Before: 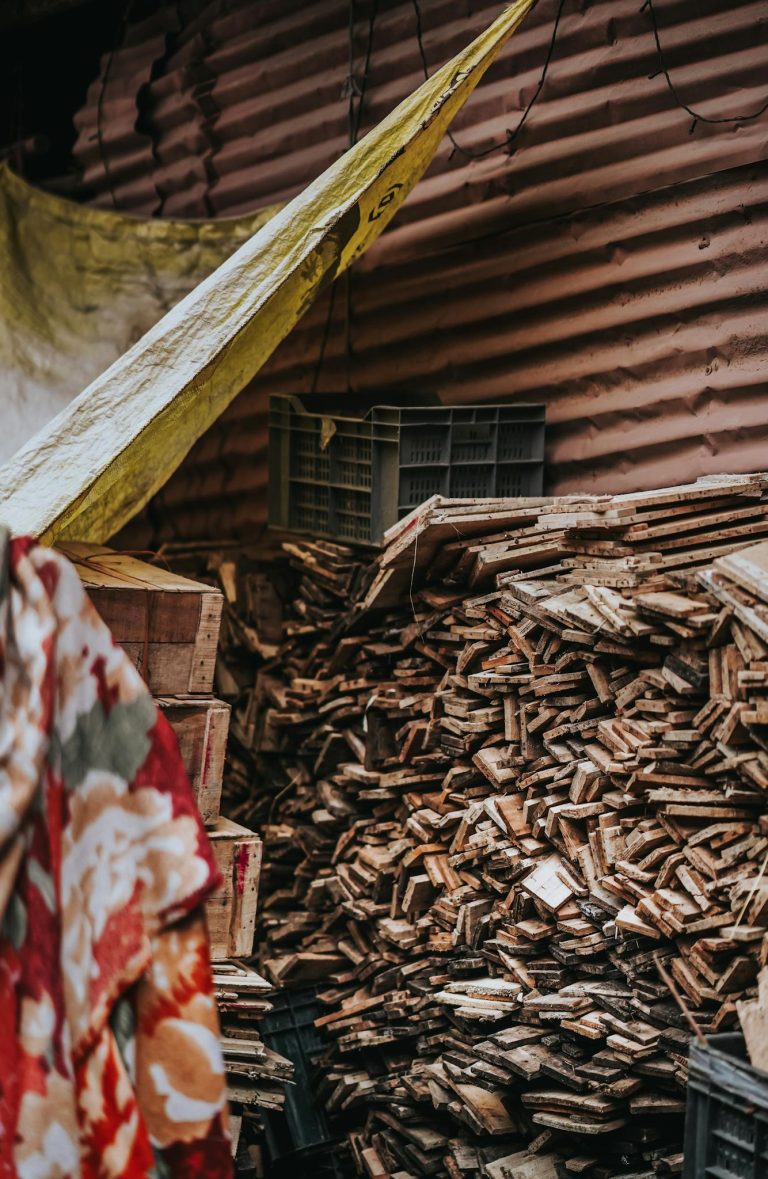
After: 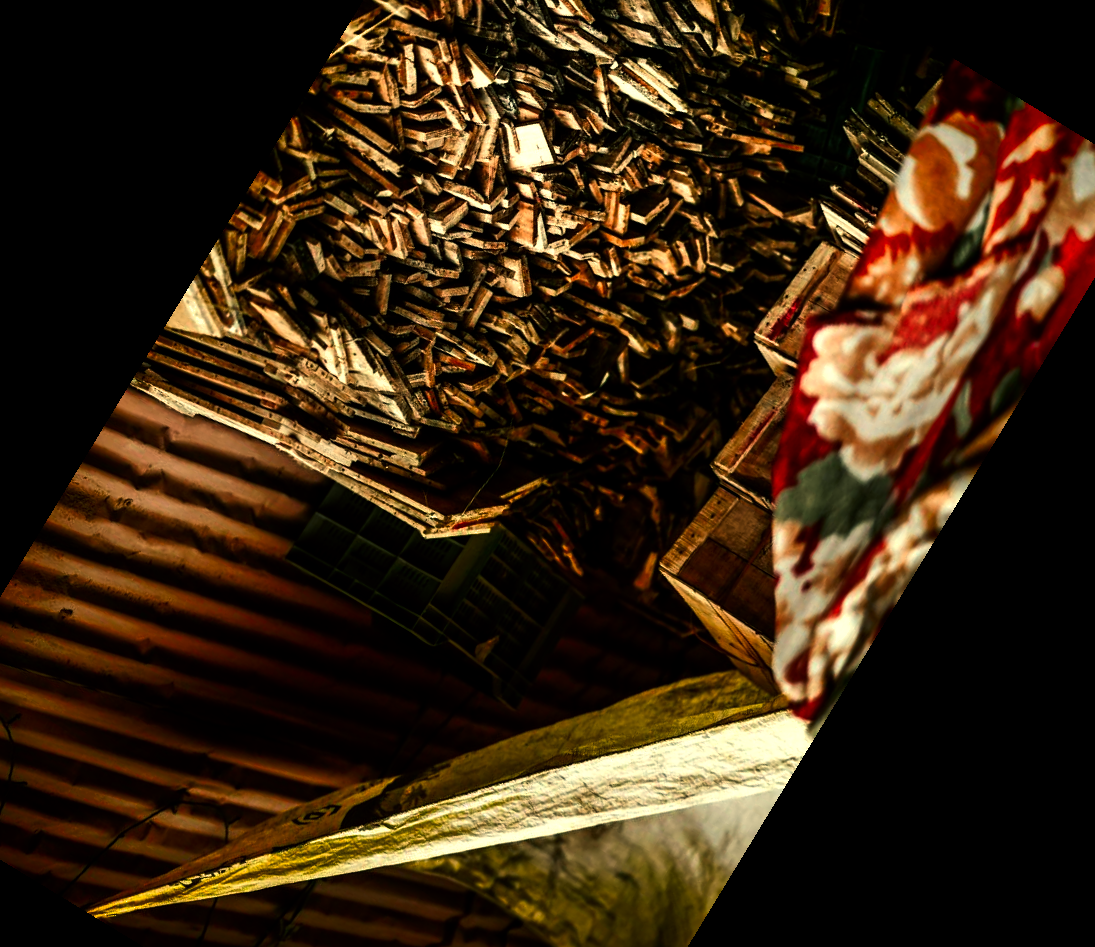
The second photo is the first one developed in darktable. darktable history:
shadows and highlights: shadows -54.3, highlights 86.09, soften with gaussian
crop and rotate: angle 148.68°, left 9.111%, top 15.603%, right 4.588%, bottom 17.041%
tone equalizer: -8 EV -0.417 EV, -7 EV -0.389 EV, -6 EV -0.333 EV, -5 EV -0.222 EV, -3 EV 0.222 EV, -2 EV 0.333 EV, -1 EV 0.389 EV, +0 EV 0.417 EV, edges refinement/feathering 500, mask exposure compensation -1.57 EV, preserve details no
color balance: mode lift, gamma, gain (sRGB), lift [1.014, 0.966, 0.918, 0.87], gamma [0.86, 0.734, 0.918, 0.976], gain [1.063, 1.13, 1.063, 0.86]
